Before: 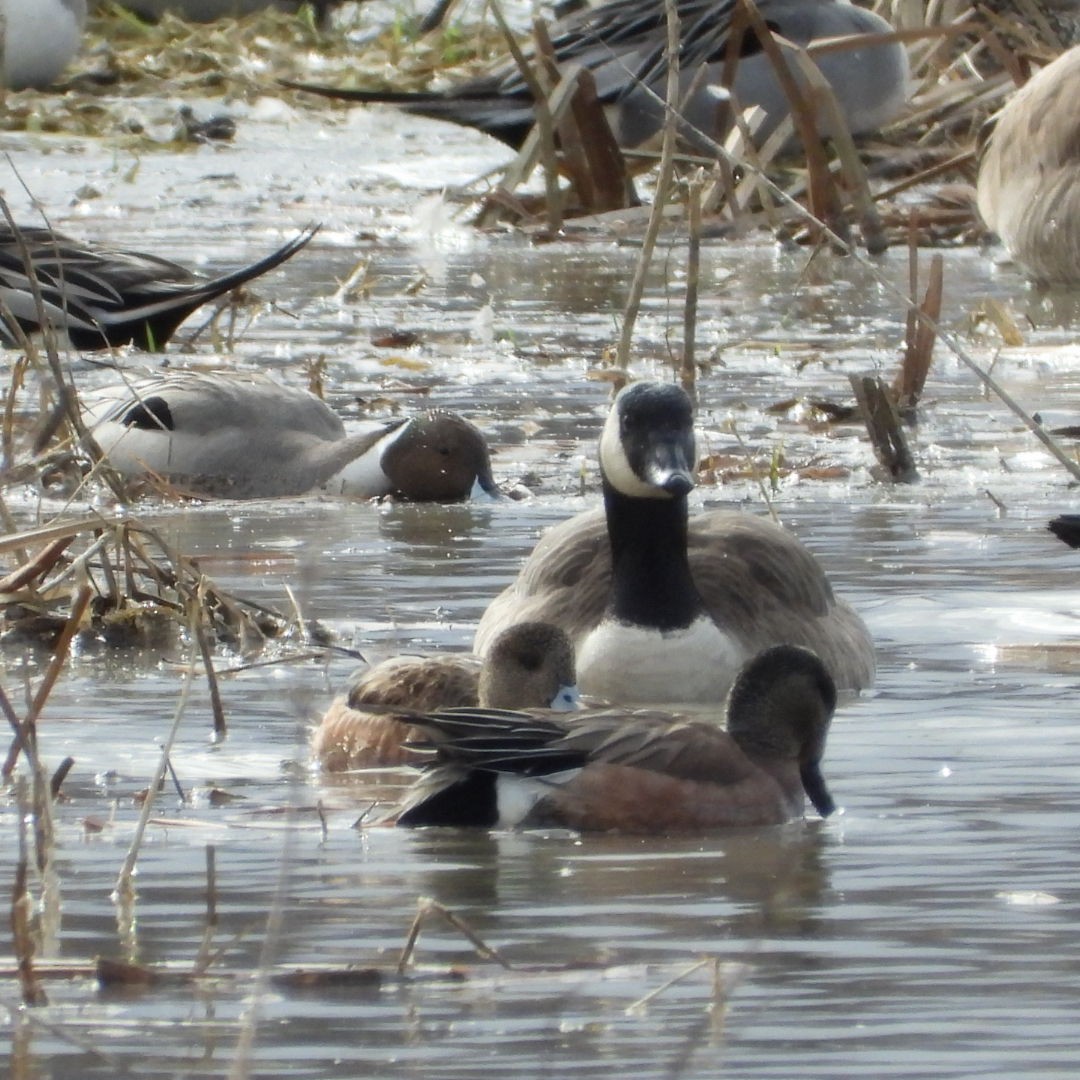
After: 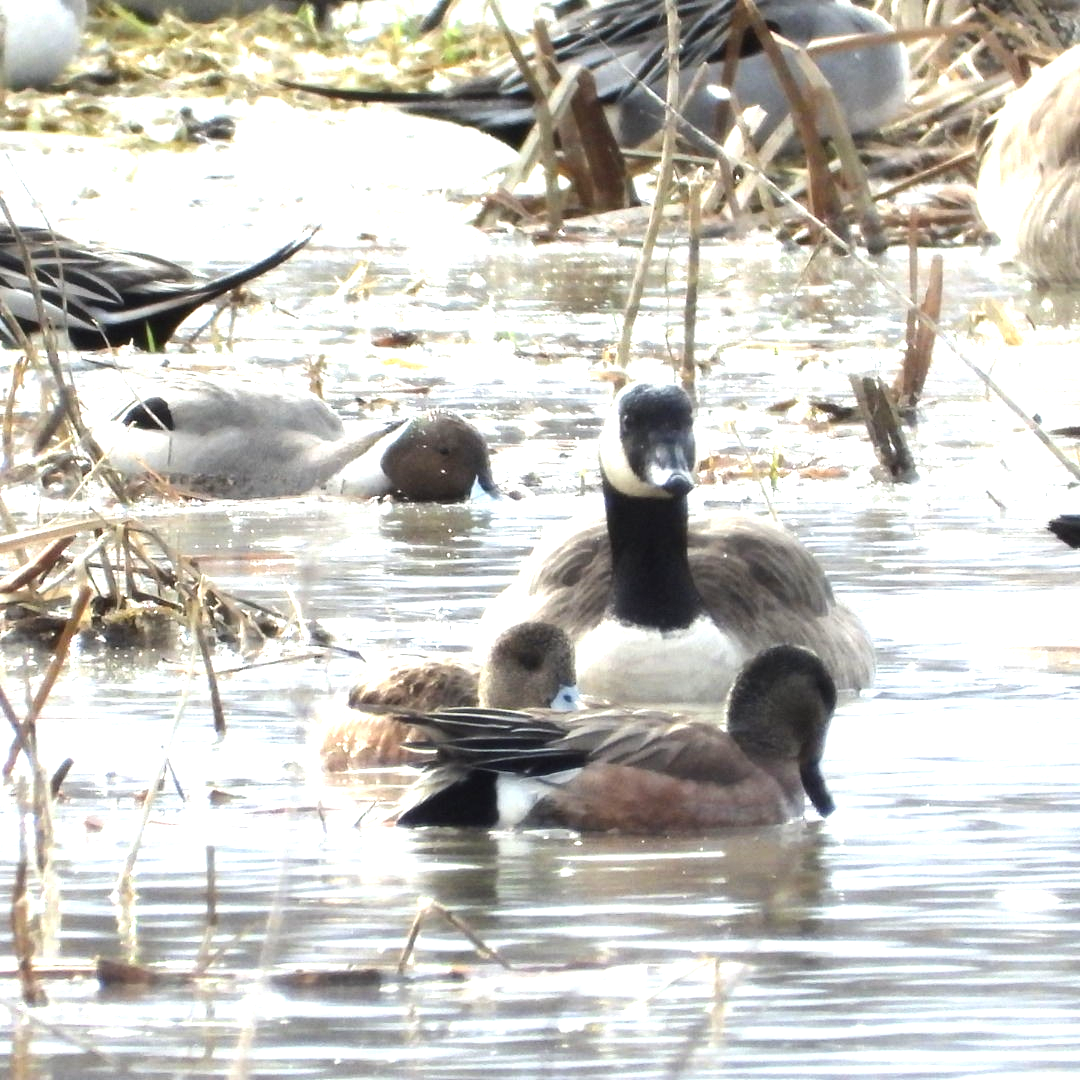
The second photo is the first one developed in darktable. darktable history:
exposure: black level correction 0, exposure 1.1 EV, compensate exposure bias true, compensate highlight preservation false
tone equalizer: -8 EV -0.417 EV, -7 EV -0.389 EV, -6 EV -0.333 EV, -5 EV -0.222 EV, -3 EV 0.222 EV, -2 EV 0.333 EV, -1 EV 0.389 EV, +0 EV 0.417 EV, edges refinement/feathering 500, mask exposure compensation -1.57 EV, preserve details no
